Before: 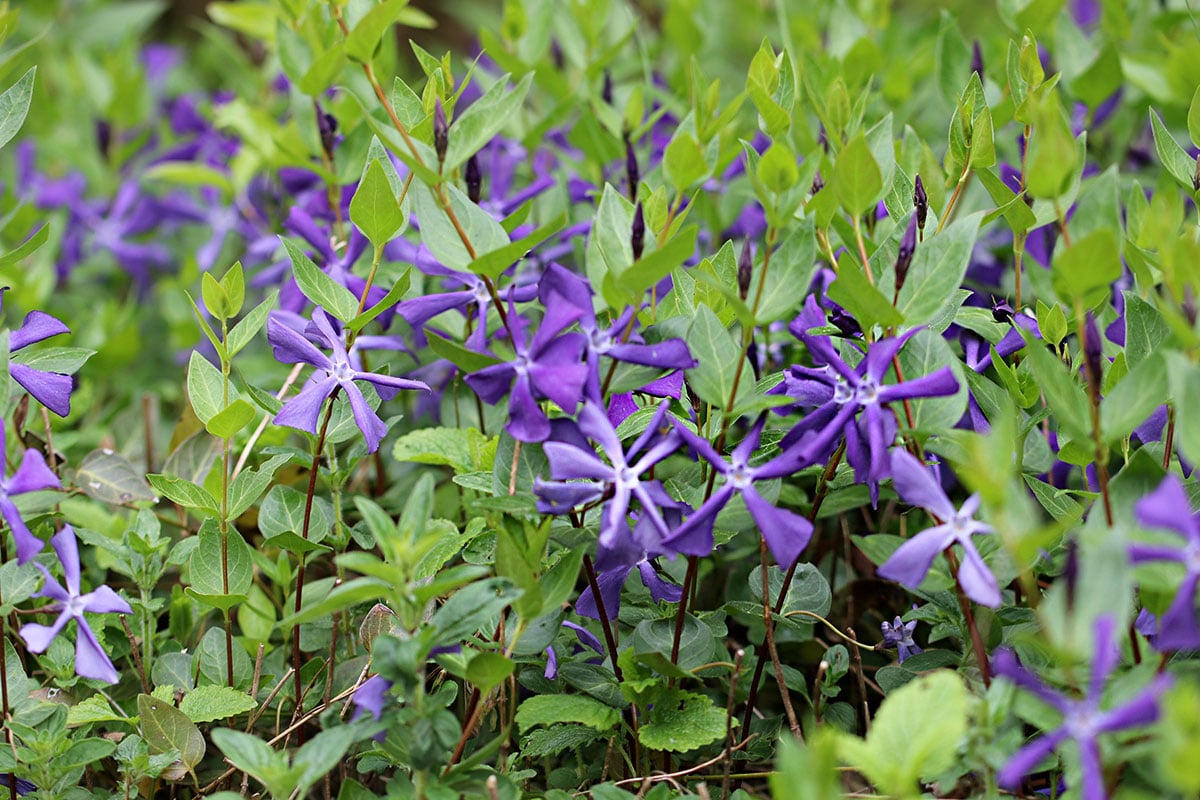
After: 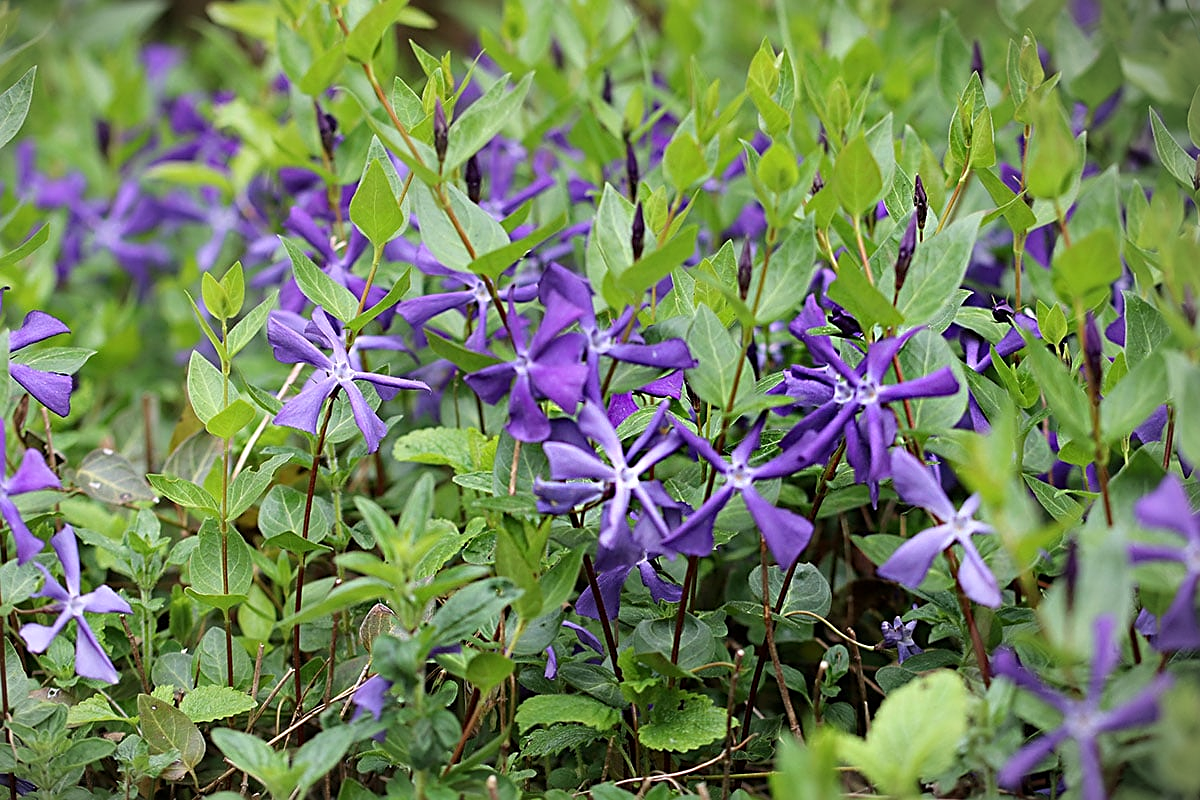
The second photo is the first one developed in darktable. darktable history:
shadows and highlights: shadows -10.85, white point adjustment 1.55, highlights 10.67
sharpen: on, module defaults
vignetting: fall-off start 99.7%, center (-0.124, -0.001), width/height ratio 1.311
